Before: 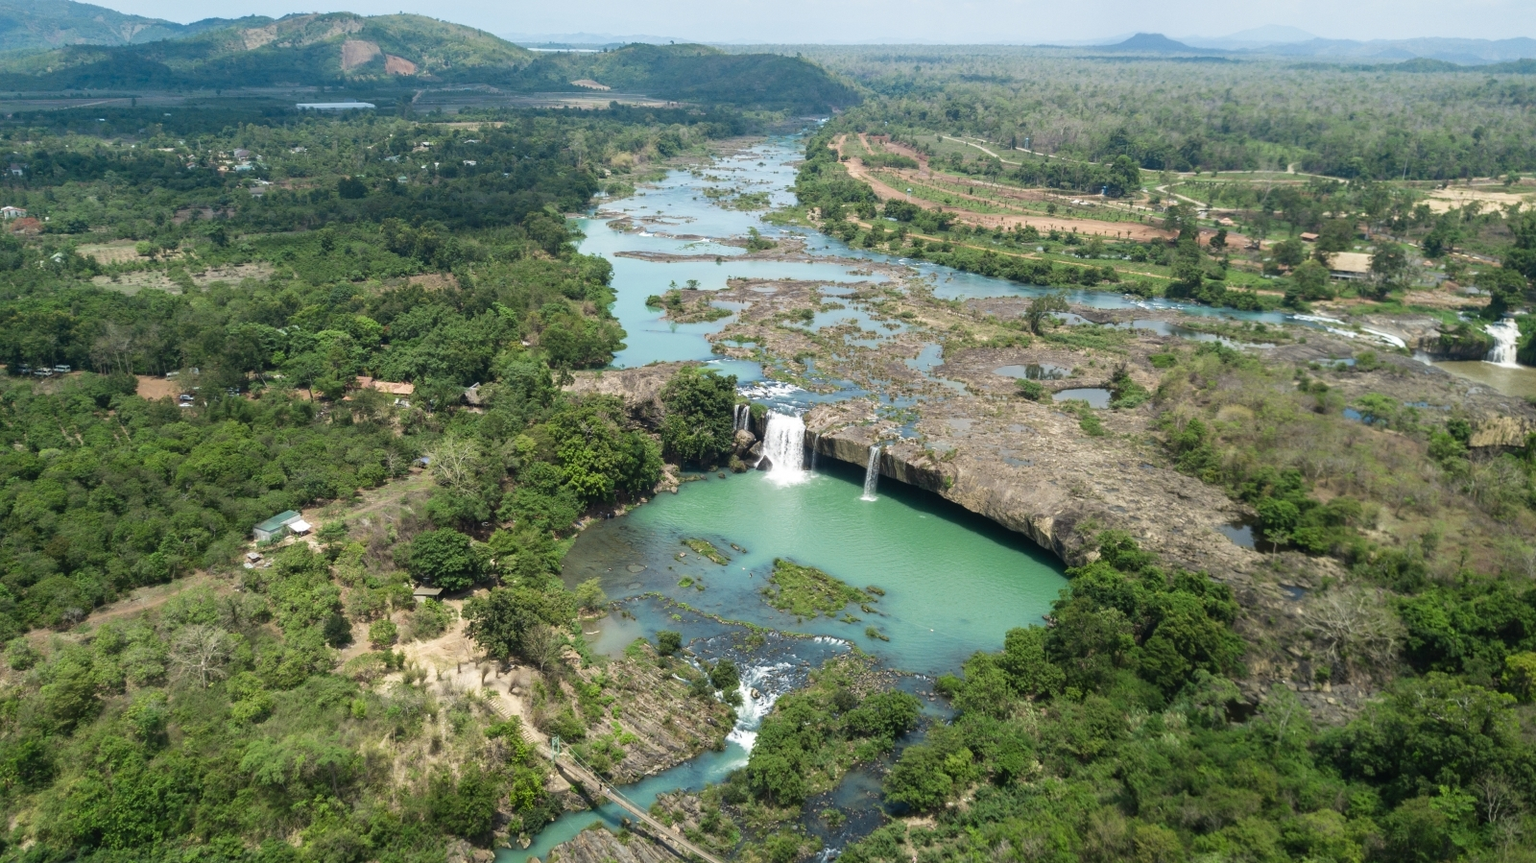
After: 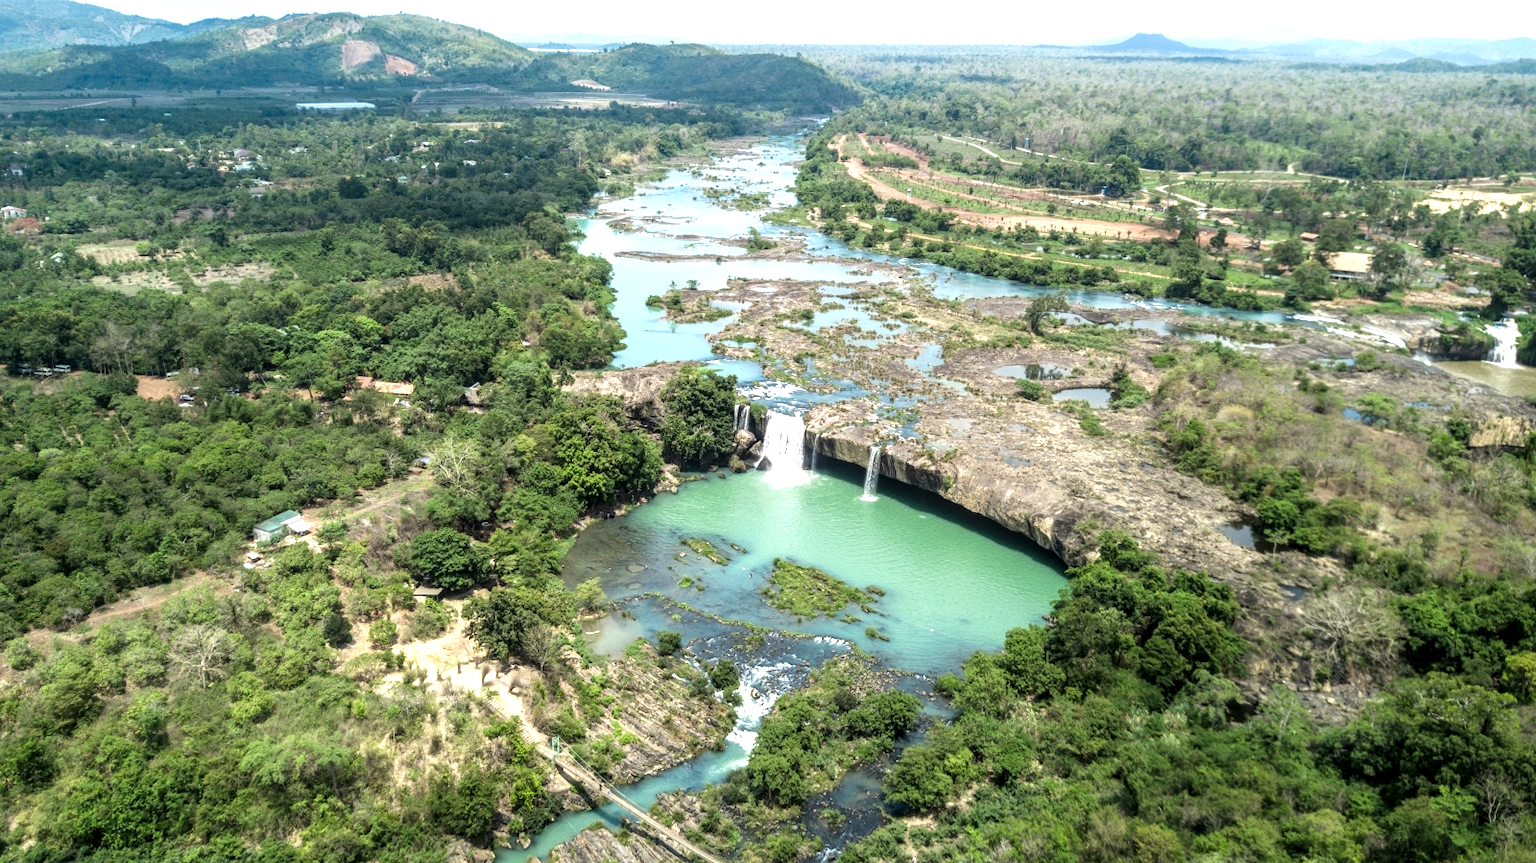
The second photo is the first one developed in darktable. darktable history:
tone equalizer: -8 EV -0.761 EV, -7 EV -0.671 EV, -6 EV -0.578 EV, -5 EV -0.382 EV, -3 EV 0.388 EV, -2 EV 0.6 EV, -1 EV 0.69 EV, +0 EV 0.773 EV
local contrast: detail 130%
